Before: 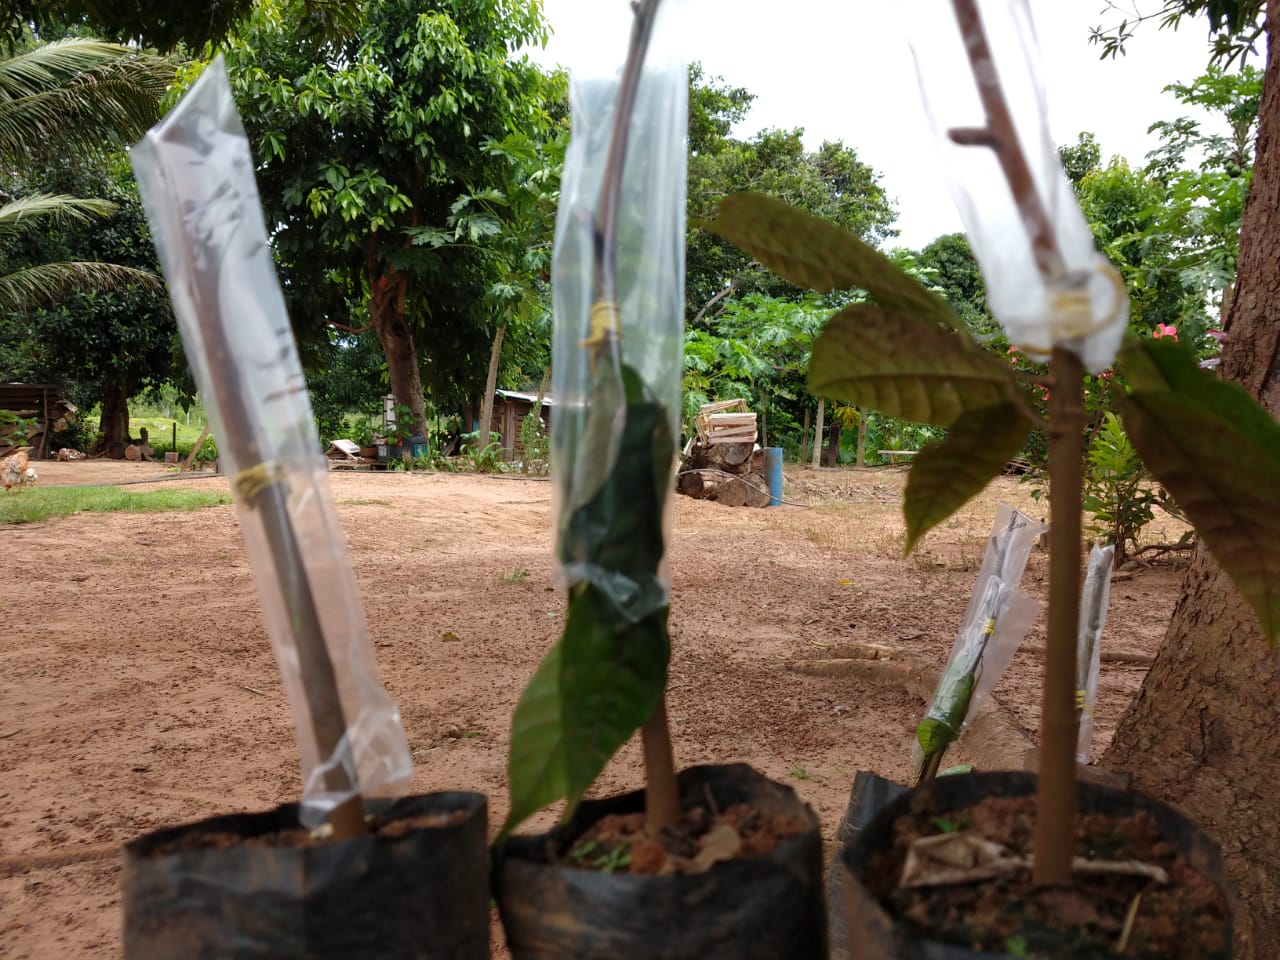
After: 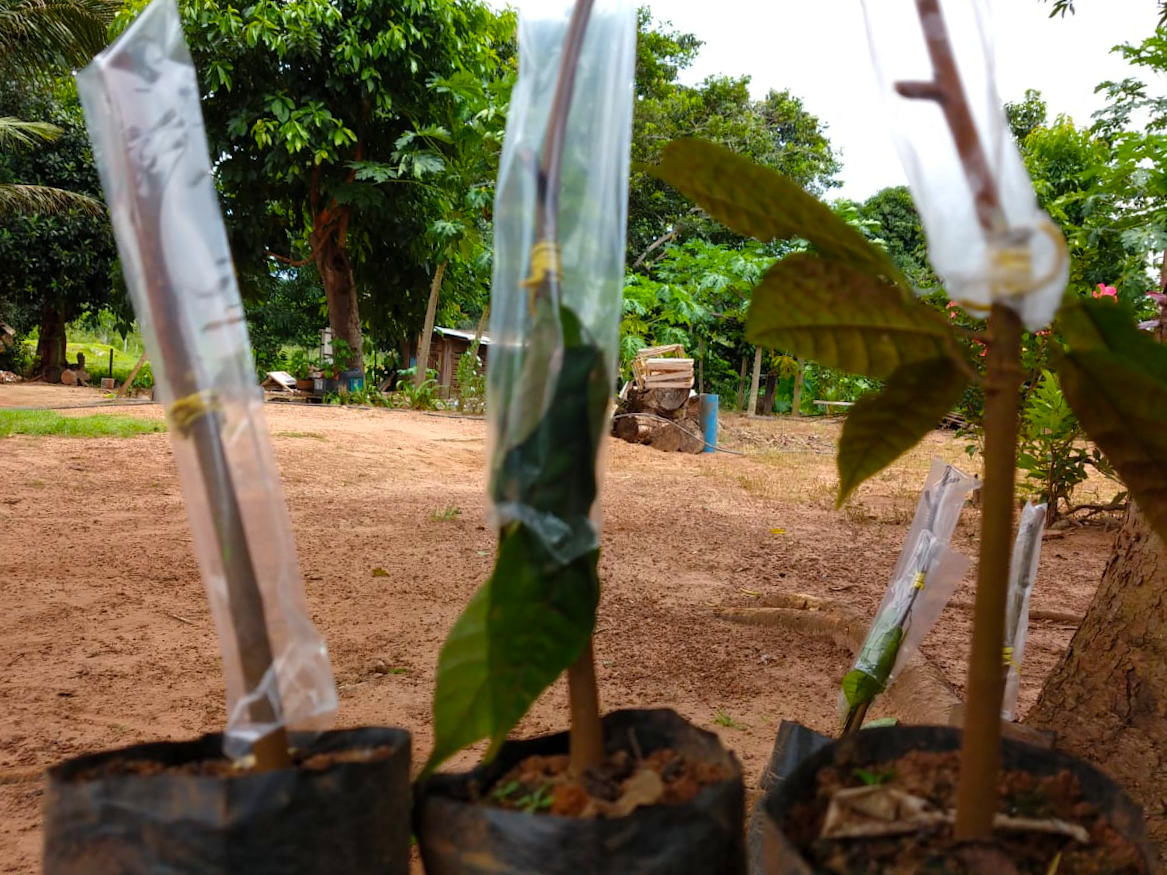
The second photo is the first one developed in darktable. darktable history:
crop and rotate: angle -1.96°, left 3.097%, top 4.154%, right 1.586%, bottom 0.529%
color balance rgb: perceptual saturation grading › global saturation 25%, global vibrance 20%
